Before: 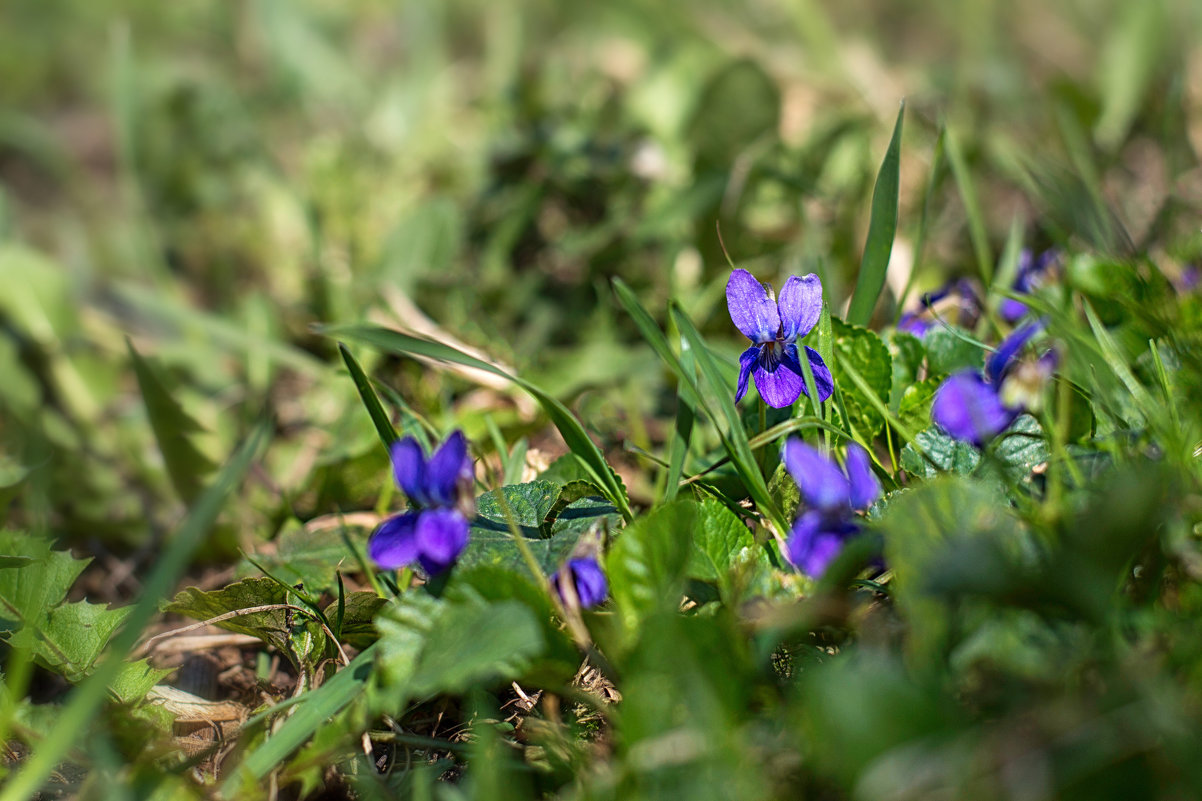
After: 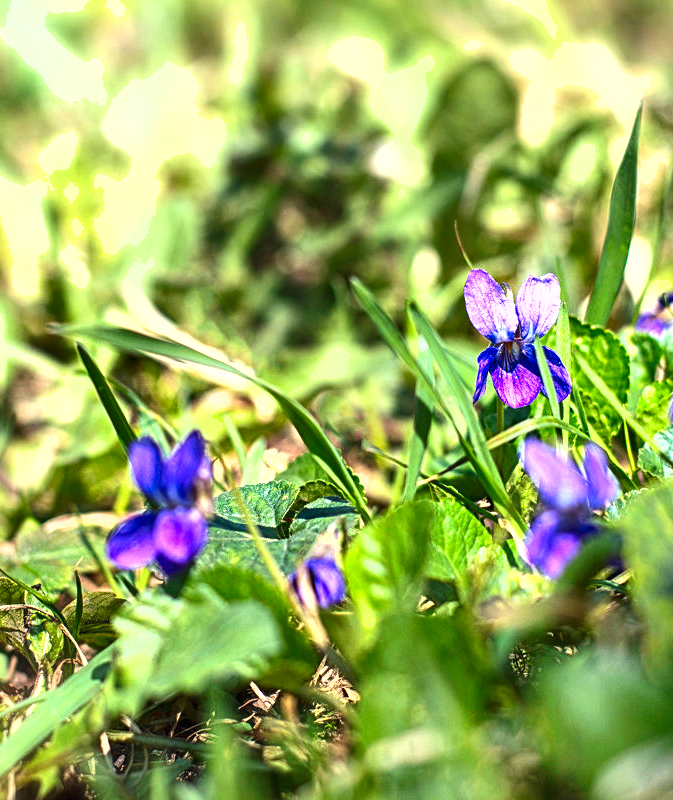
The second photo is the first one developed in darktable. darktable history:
local contrast: highlights 101%, shadows 102%, detail 120%, midtone range 0.2
exposure: black level correction -0.002, exposure 1.358 EV, compensate exposure bias true, compensate highlight preservation false
color balance rgb: perceptual saturation grading › global saturation 0.661%, global vibrance 14.695%
crop: left 21.853%, right 22.098%, bottom 0.009%
shadows and highlights: shadows 61.04, soften with gaussian
contrast brightness saturation: contrast 0.143
tone equalizer: on, module defaults
